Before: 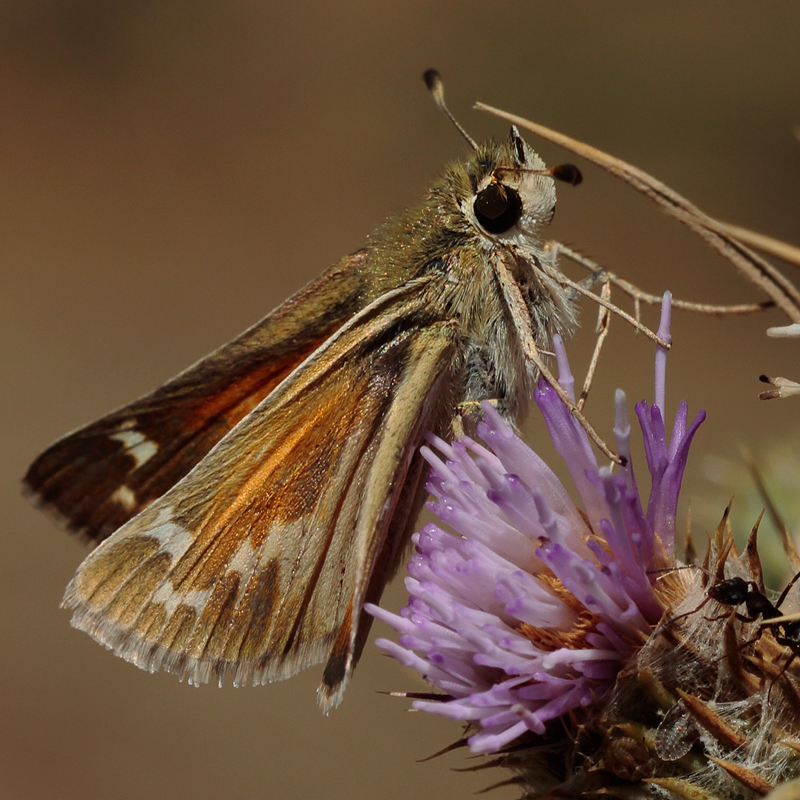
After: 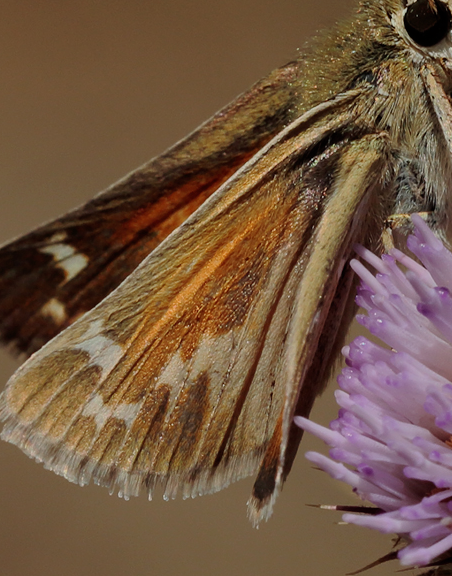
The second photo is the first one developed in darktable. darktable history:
crop: left 8.812%, top 23.455%, right 34.652%, bottom 4.457%
filmic rgb: black relative exposure -16 EV, white relative exposure 4.04 EV, target black luminance 0%, hardness 7.57, latitude 72.59%, contrast 0.901, highlights saturation mix 10.02%, shadows ↔ highlights balance -0.379%
